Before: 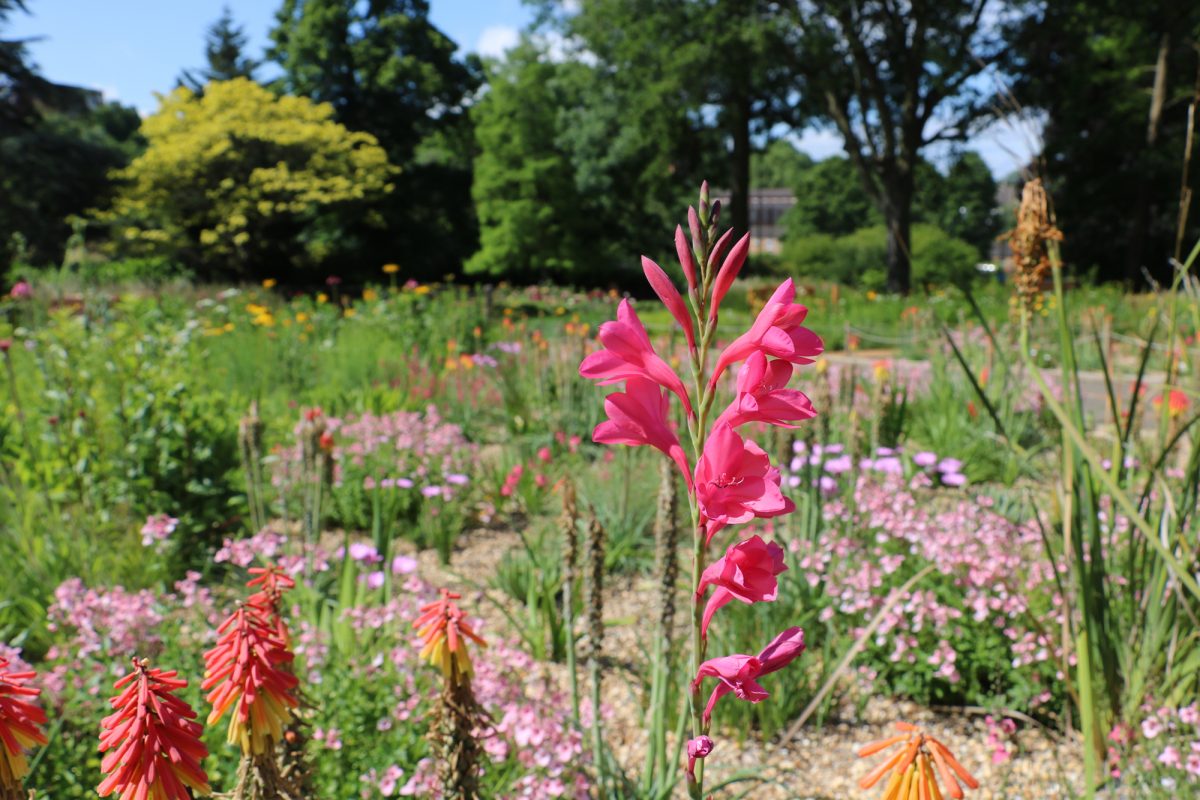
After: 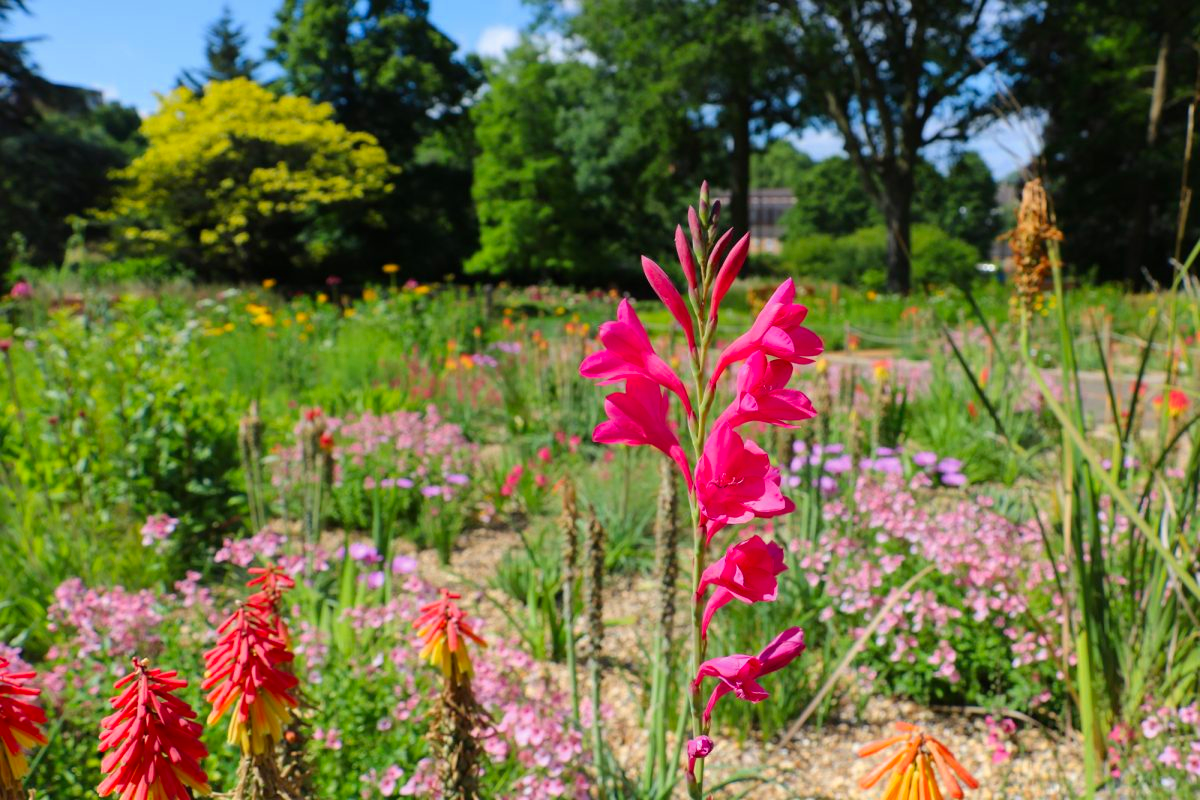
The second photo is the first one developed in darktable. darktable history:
white balance: emerald 1
rotate and perspective: automatic cropping original format, crop left 0, crop top 0
color zones: curves: ch0 [(0, 0.613) (0.01, 0.613) (0.245, 0.448) (0.498, 0.529) (0.642, 0.665) (0.879, 0.777) (0.99, 0.613)]; ch1 [(0, 0) (0.143, 0) (0.286, 0) (0.429, 0) (0.571, 0) (0.714, 0) (0.857, 0)], mix -131.09%
